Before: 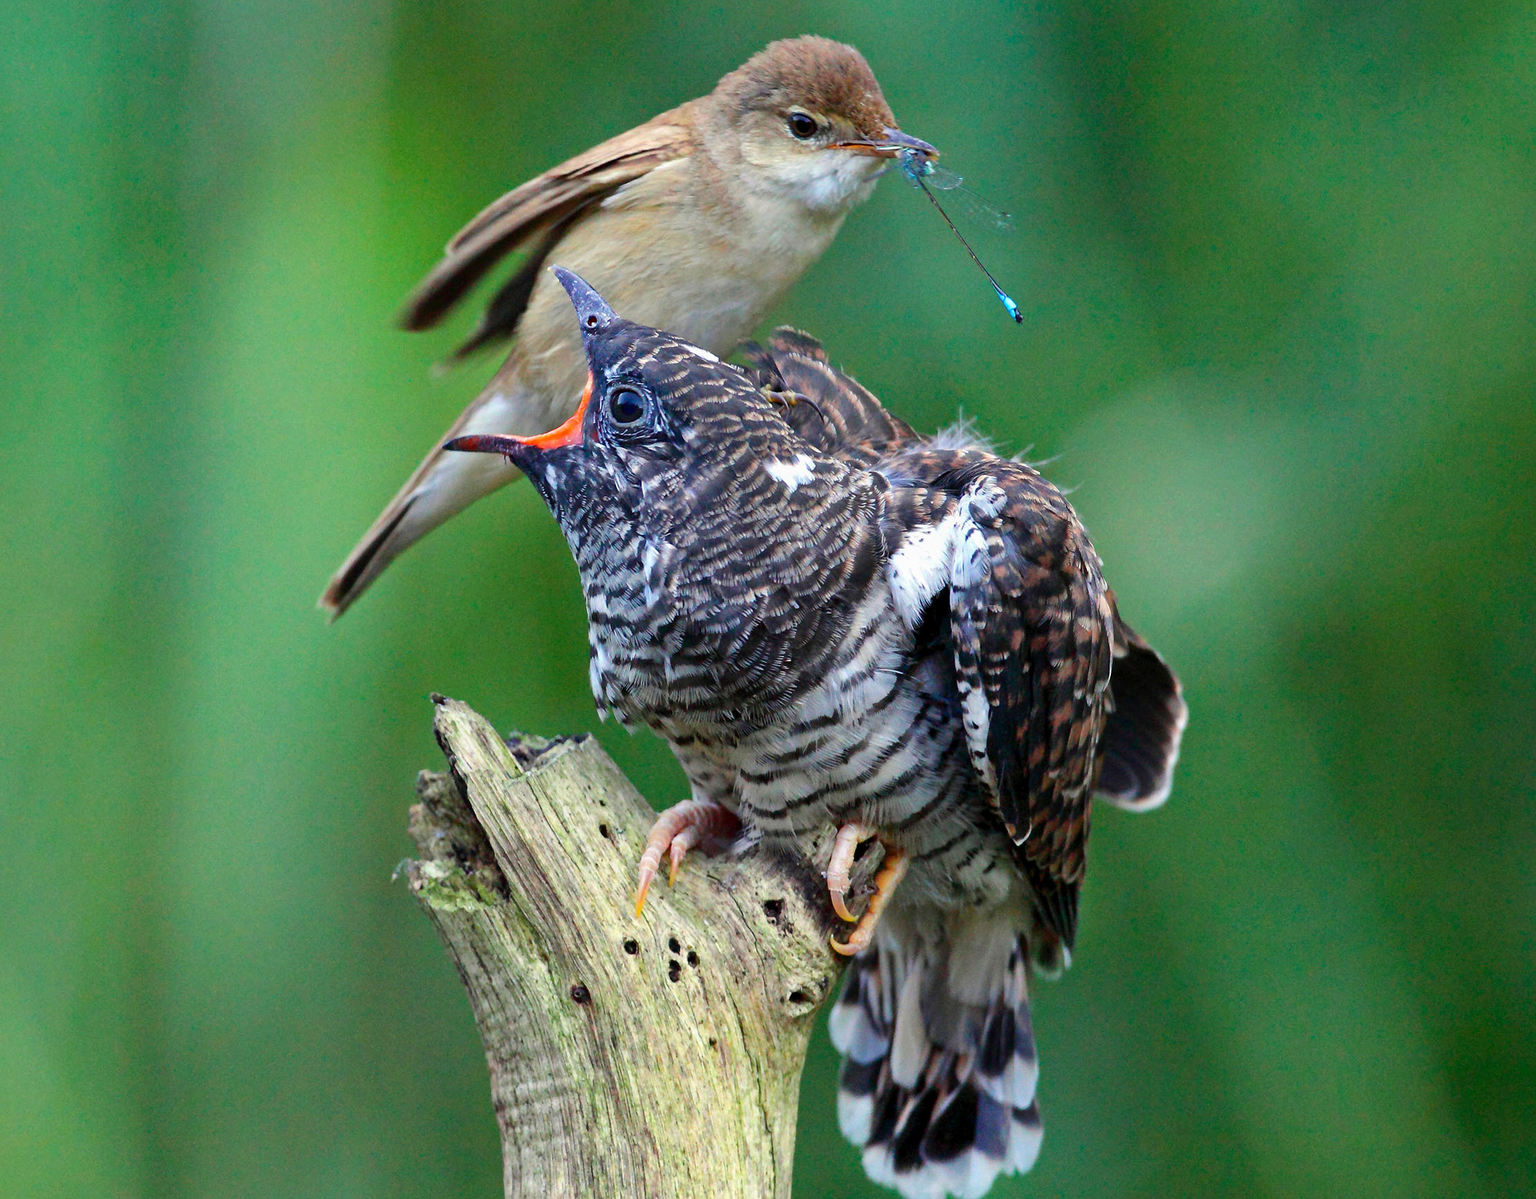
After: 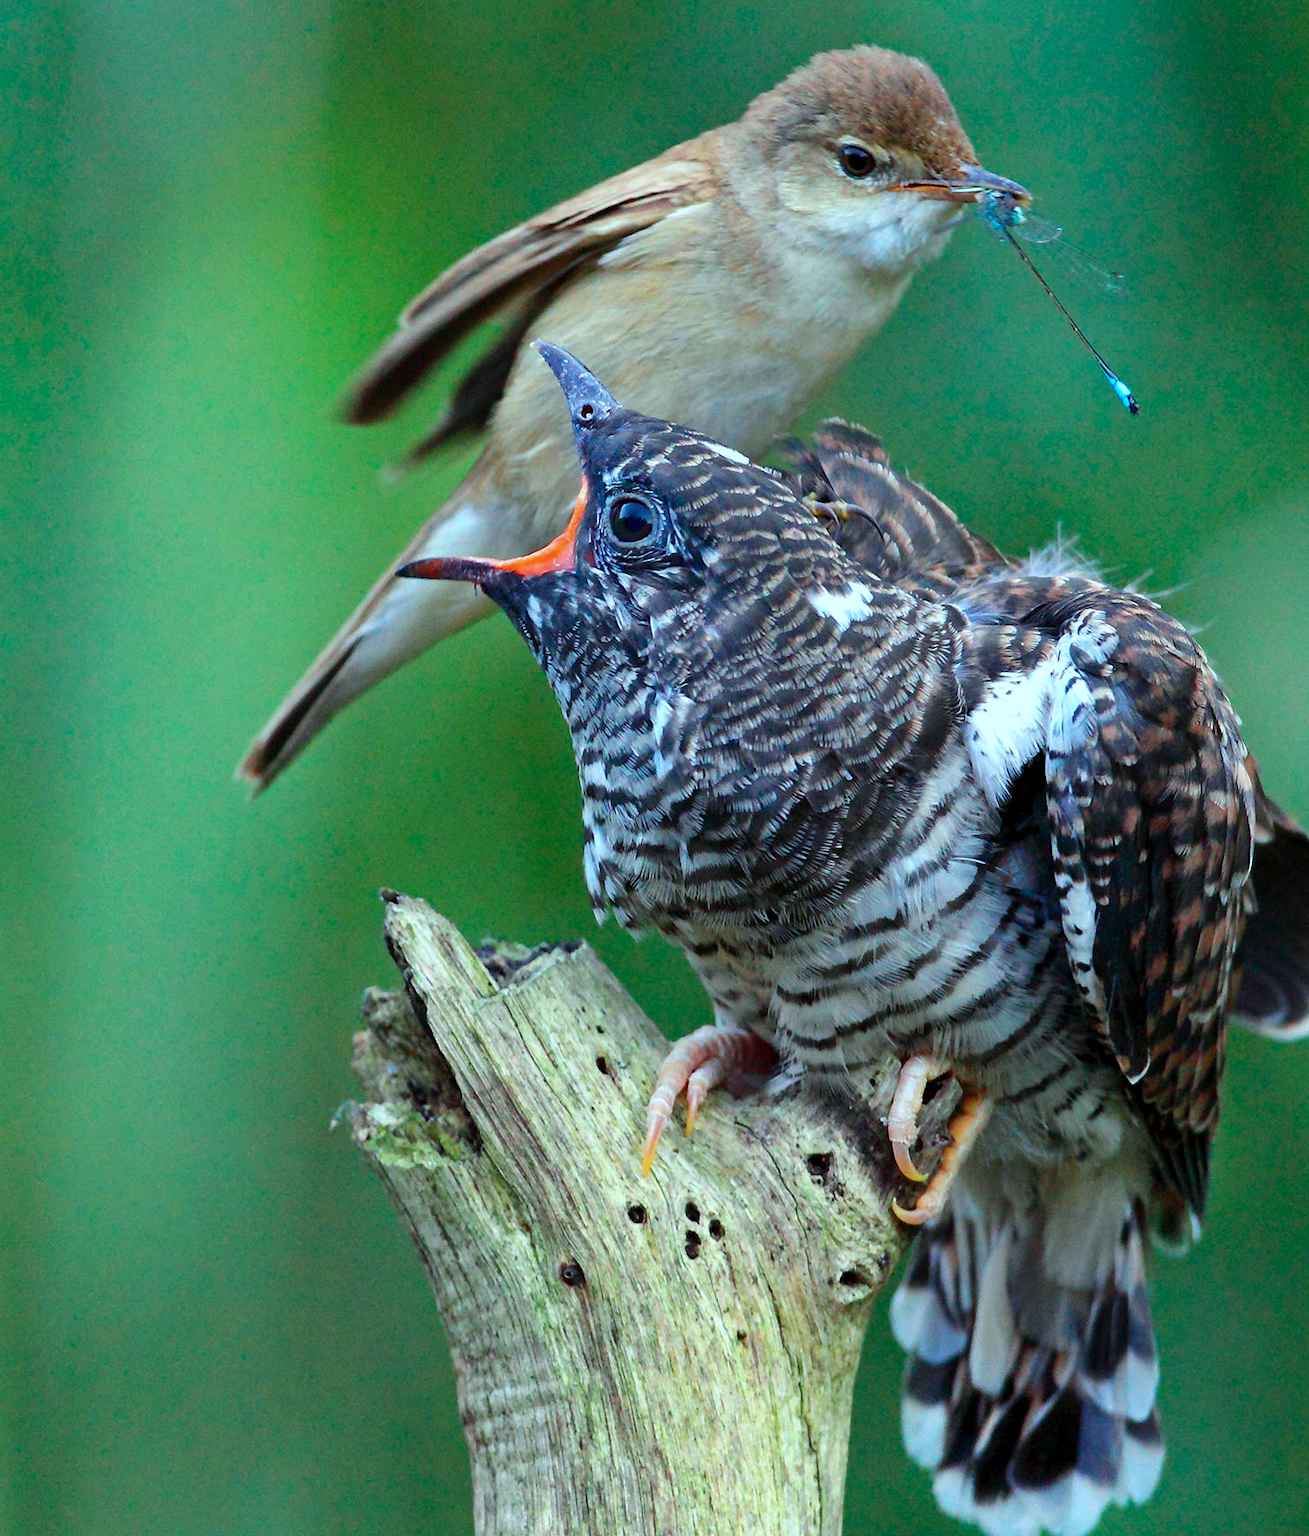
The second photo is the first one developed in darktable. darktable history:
color correction: highlights a* -10.36, highlights b* -9.7
crop and rotate: left 8.774%, right 24.7%
